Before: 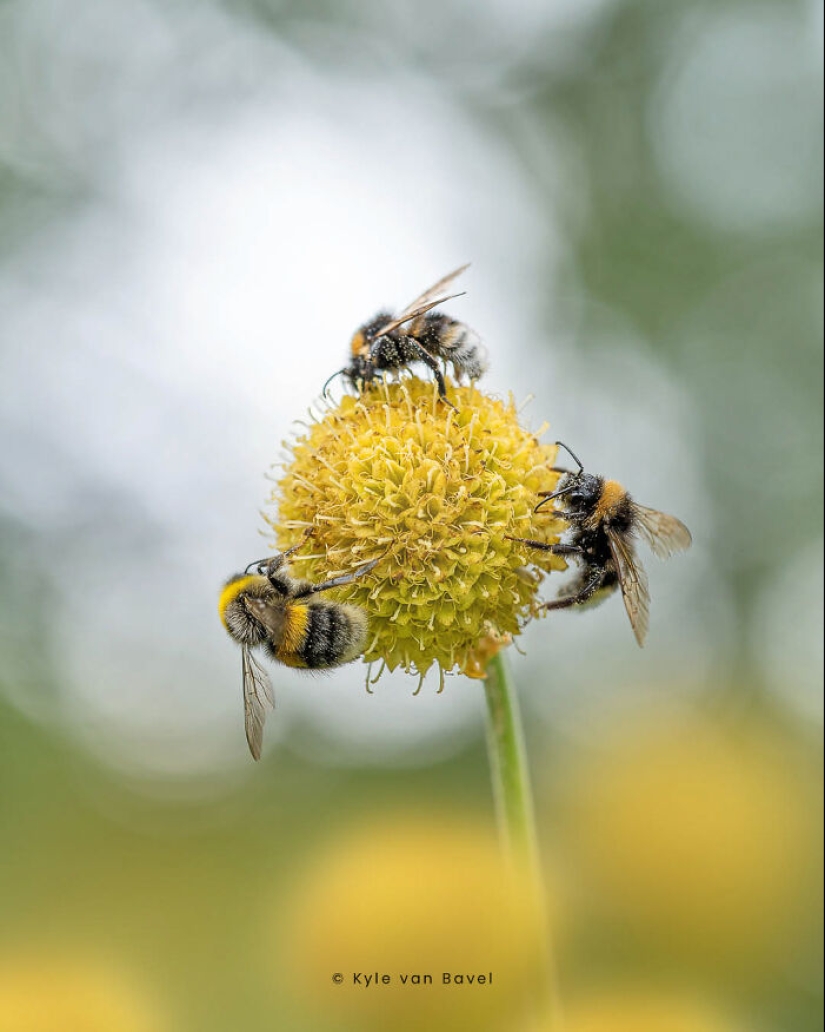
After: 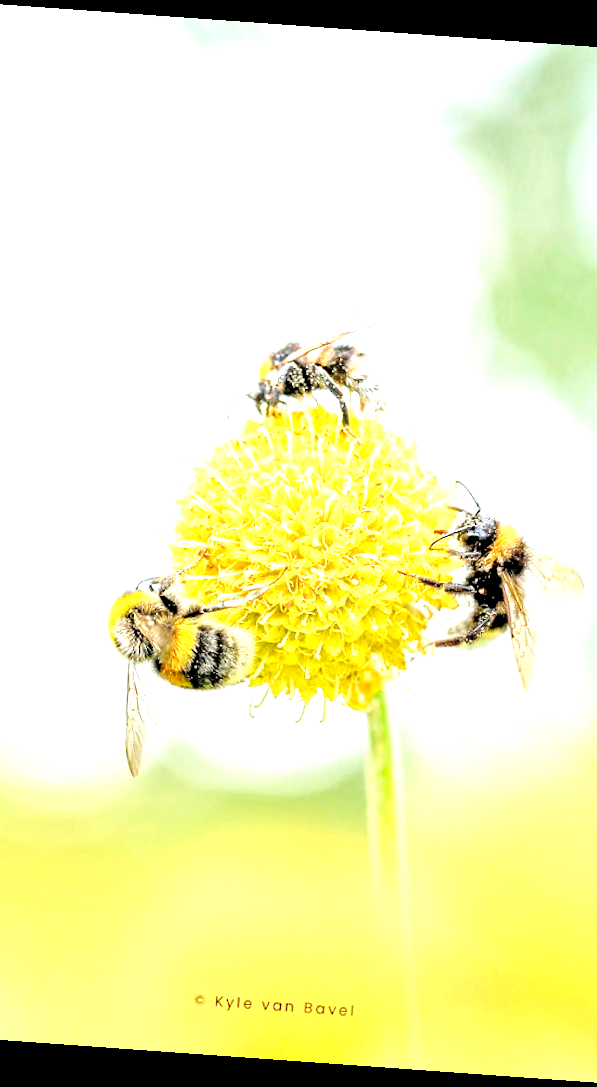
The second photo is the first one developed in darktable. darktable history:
rotate and perspective: rotation 4.1°, automatic cropping off
crop and rotate: left 15.754%, right 17.579%
exposure: compensate highlight preservation false
levels: levels [0.036, 0.364, 0.827]
base curve: curves: ch0 [(0, 0) (0.012, 0.01) (0.073, 0.168) (0.31, 0.711) (0.645, 0.957) (1, 1)], preserve colors none
